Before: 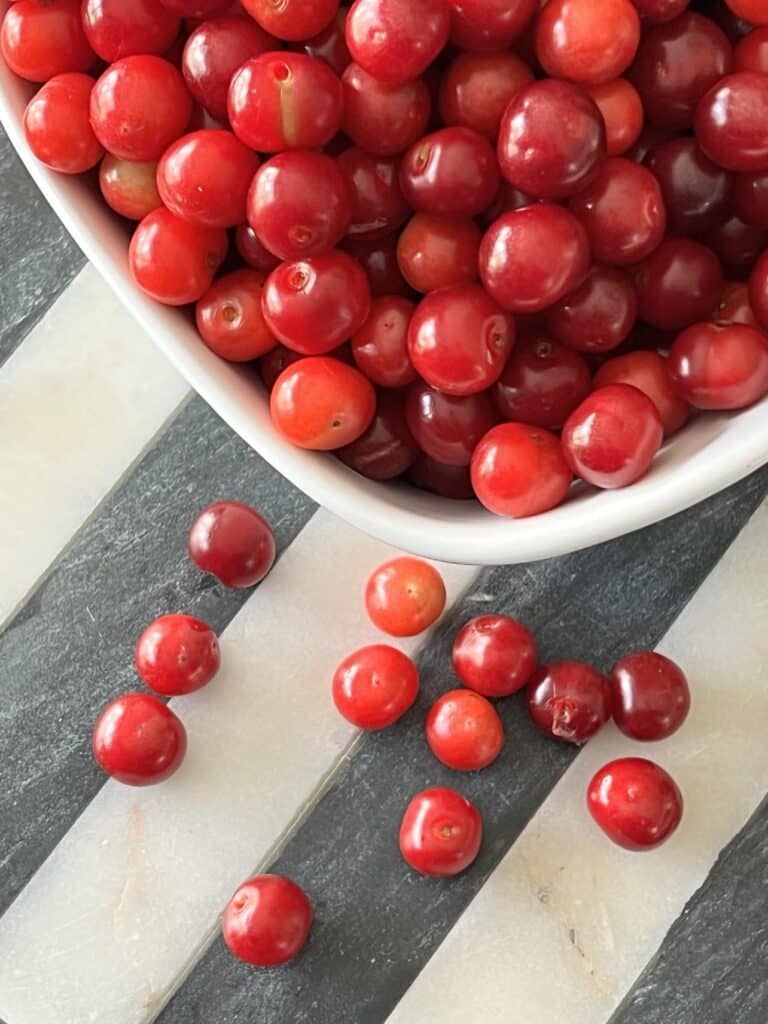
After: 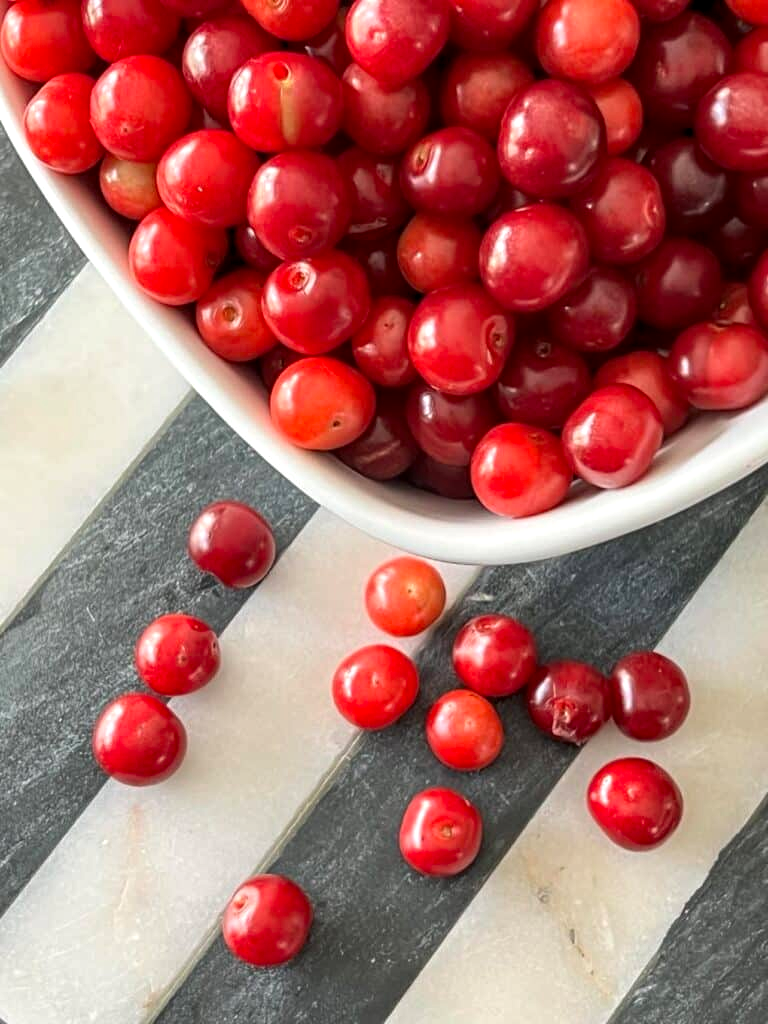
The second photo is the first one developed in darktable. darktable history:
tone equalizer: edges refinement/feathering 500, mask exposure compensation -1.57 EV, preserve details no
local contrast: detail 130%
